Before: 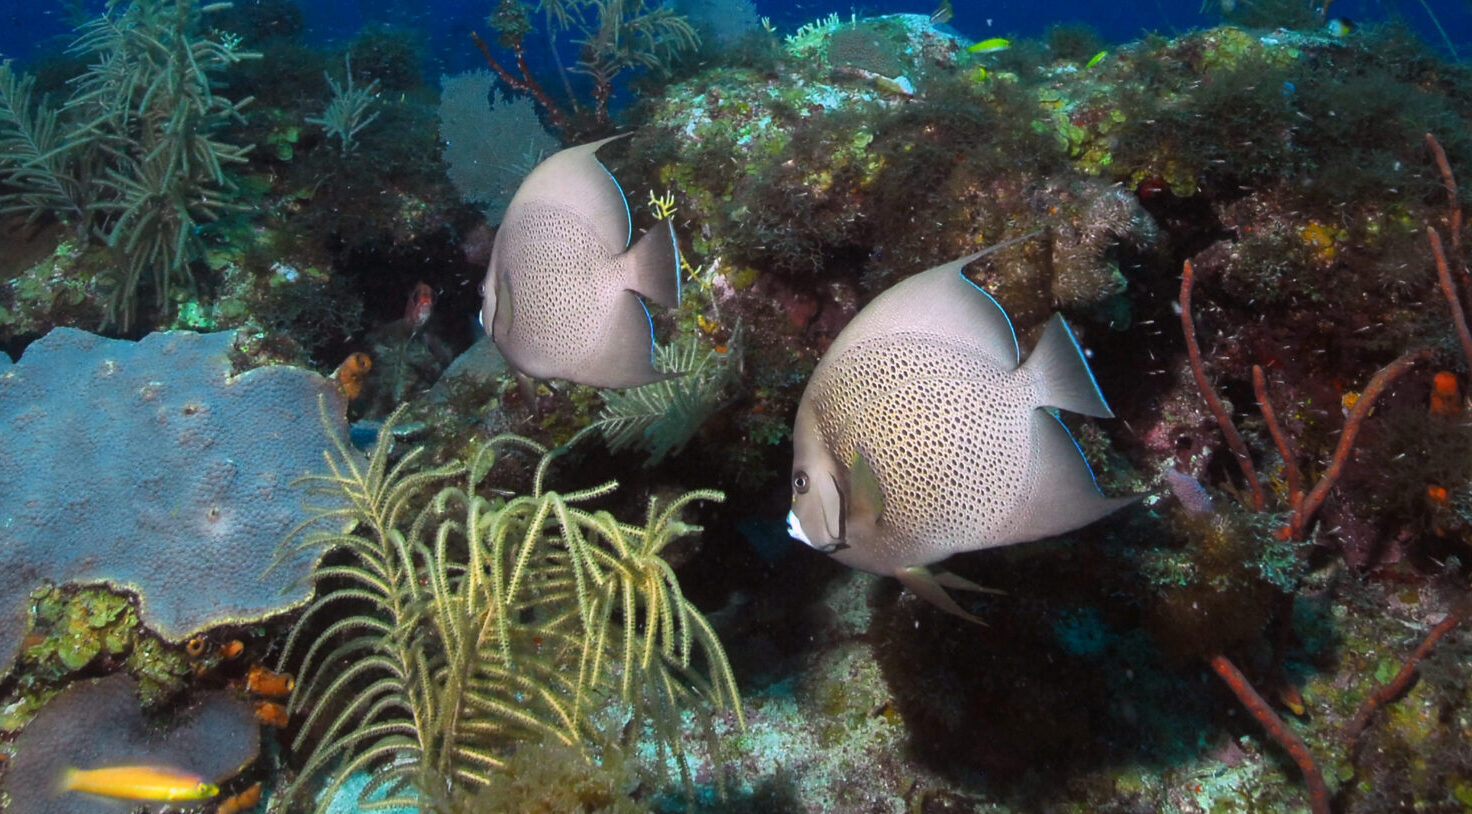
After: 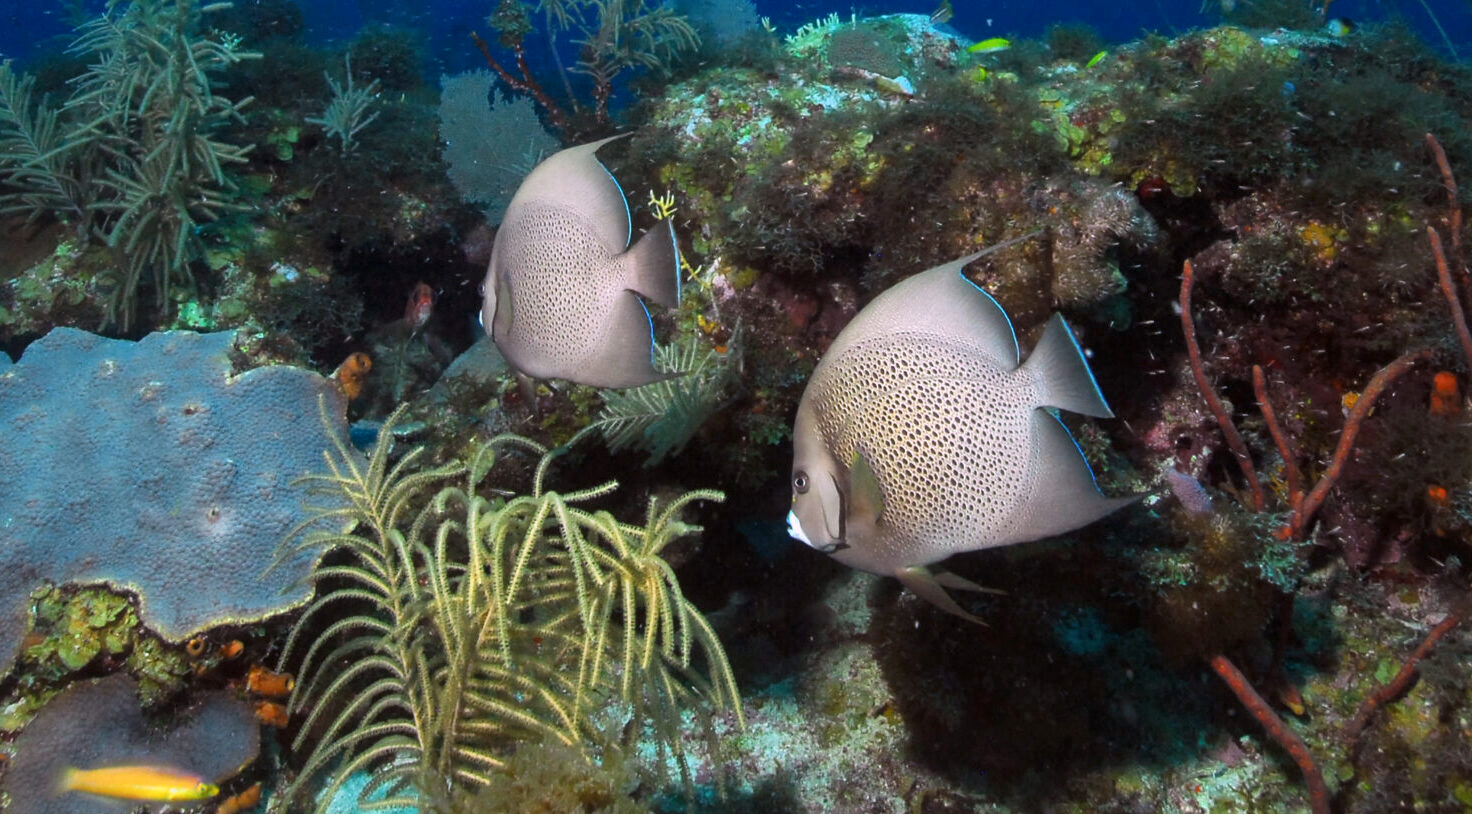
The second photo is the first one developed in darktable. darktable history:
local contrast: mode bilateral grid, contrast 19, coarseness 50, detail 120%, midtone range 0.2
